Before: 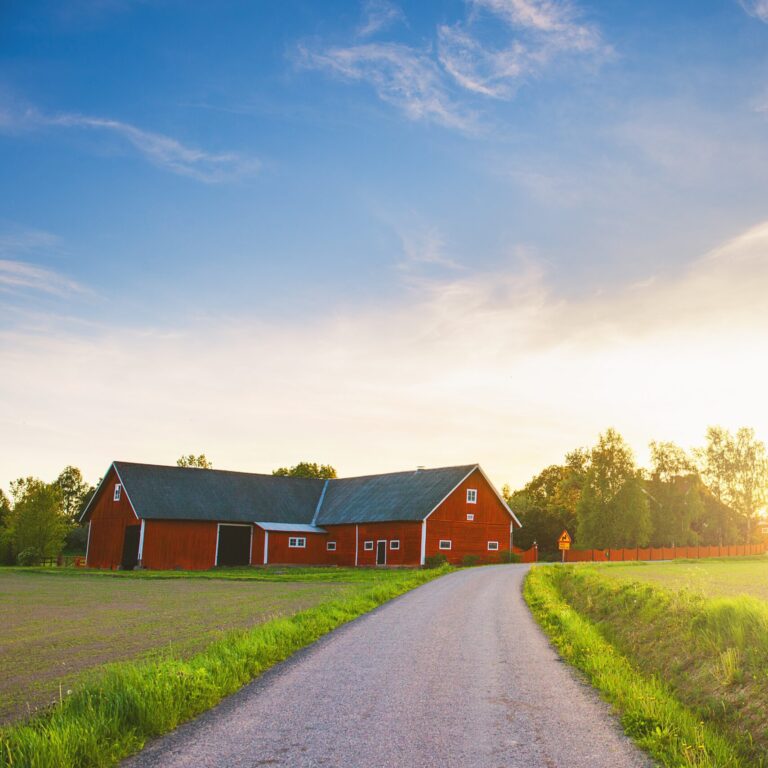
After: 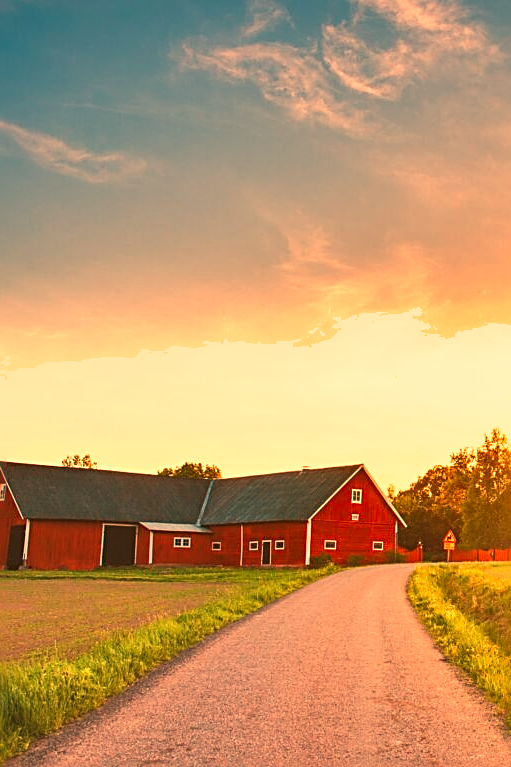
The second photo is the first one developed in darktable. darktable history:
crop and rotate: left 15.055%, right 18.278%
shadows and highlights: soften with gaussian
sharpen: radius 2.531, amount 0.628
white balance: red 1.467, blue 0.684
